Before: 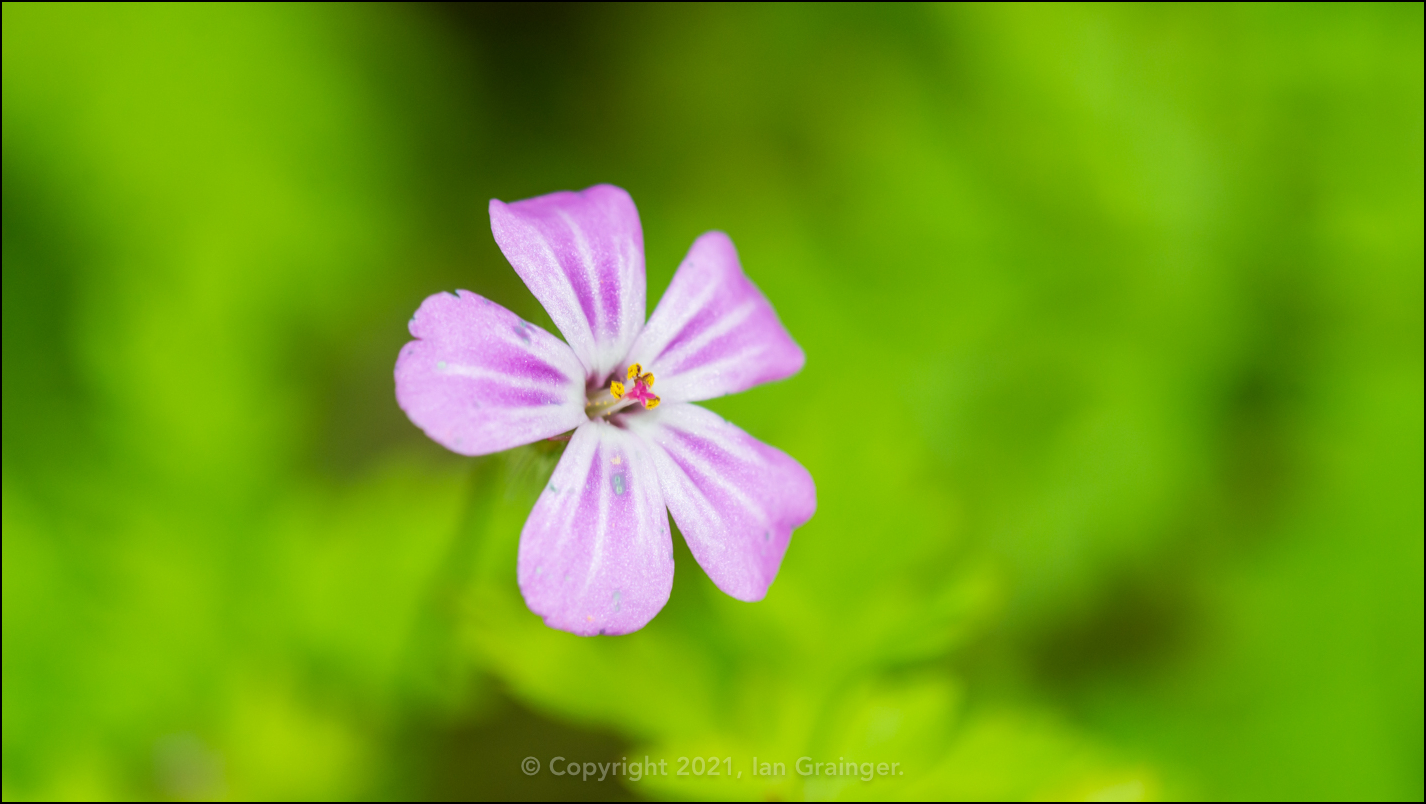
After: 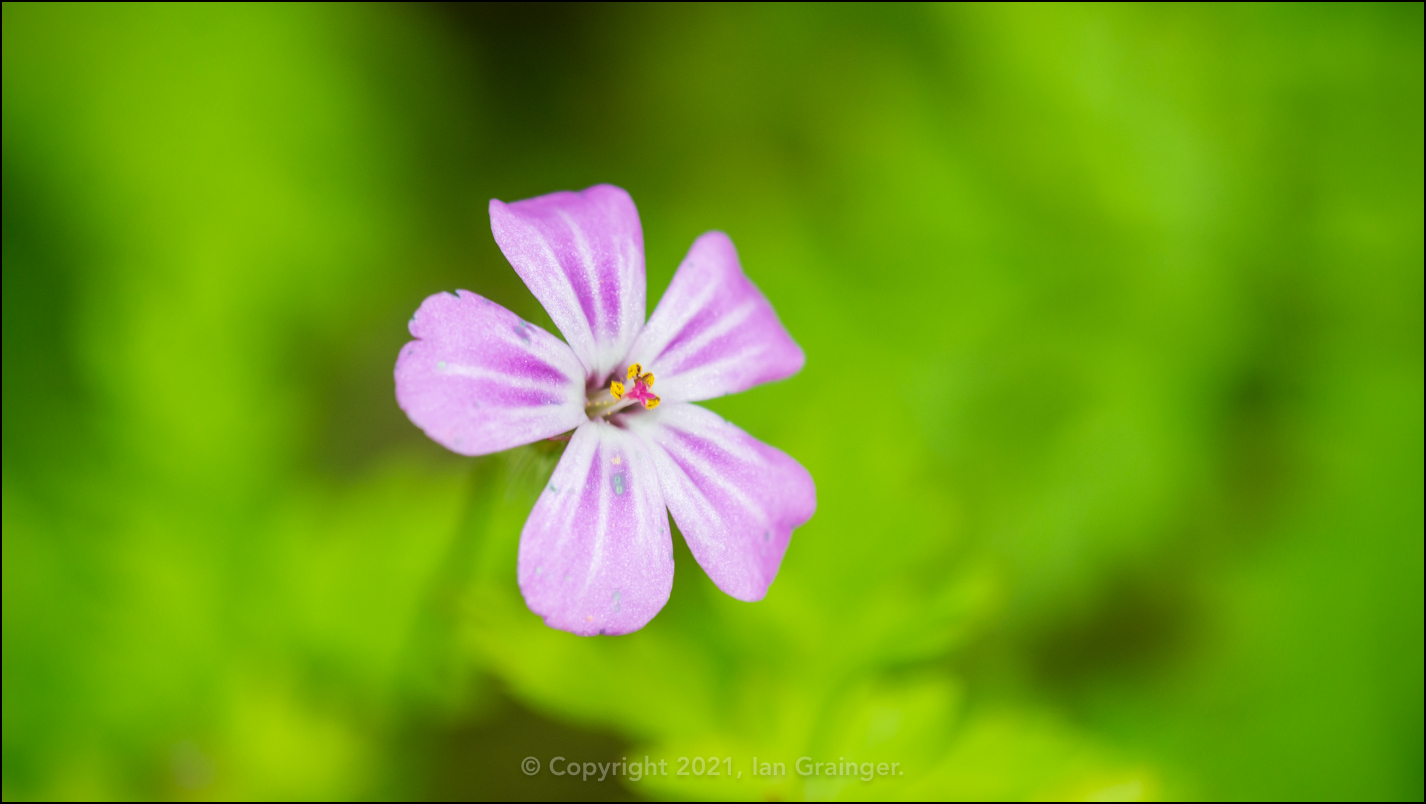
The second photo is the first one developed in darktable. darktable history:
vignetting: fall-off radius 63.69%, brightness -0.986, saturation 0.49
